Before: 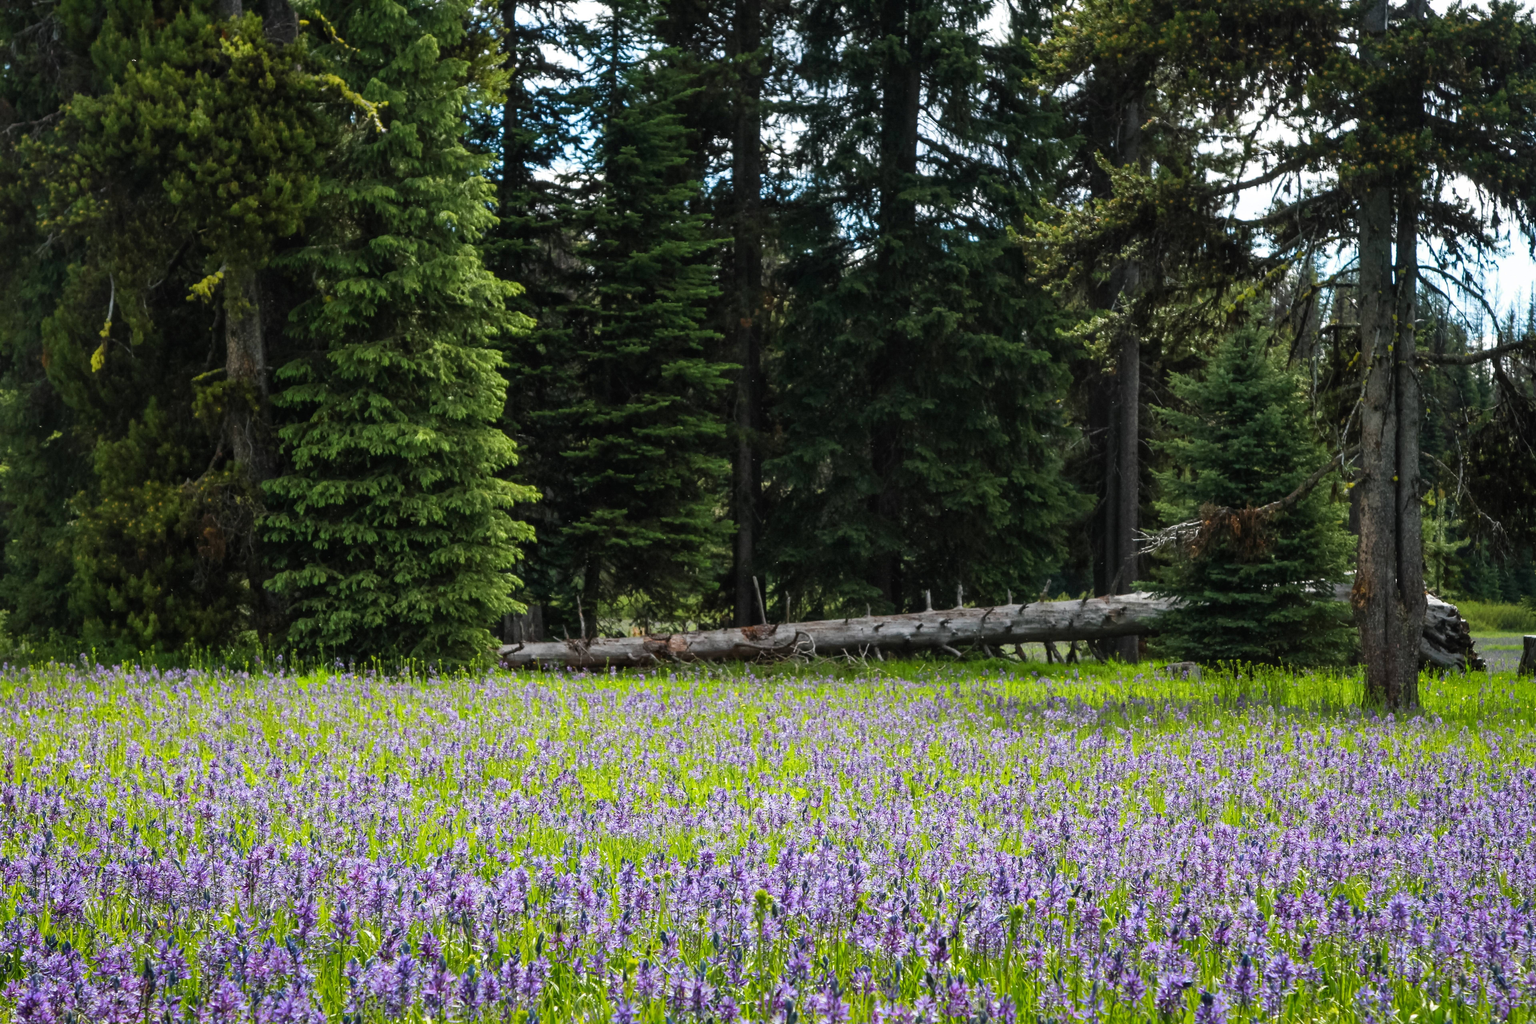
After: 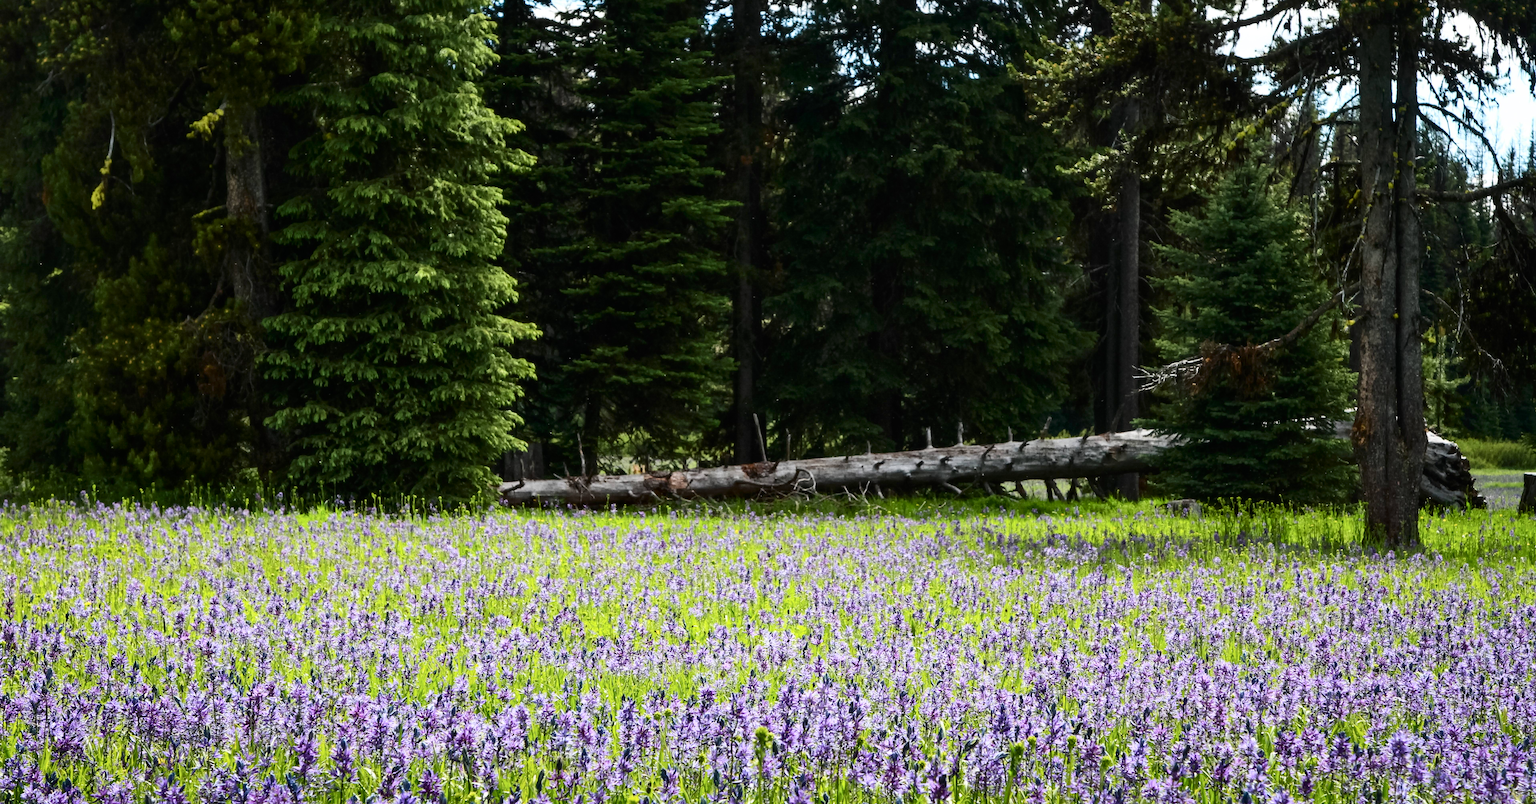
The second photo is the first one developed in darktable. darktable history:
crop and rotate: top 15.931%, bottom 5.475%
contrast brightness saturation: contrast 0.27
